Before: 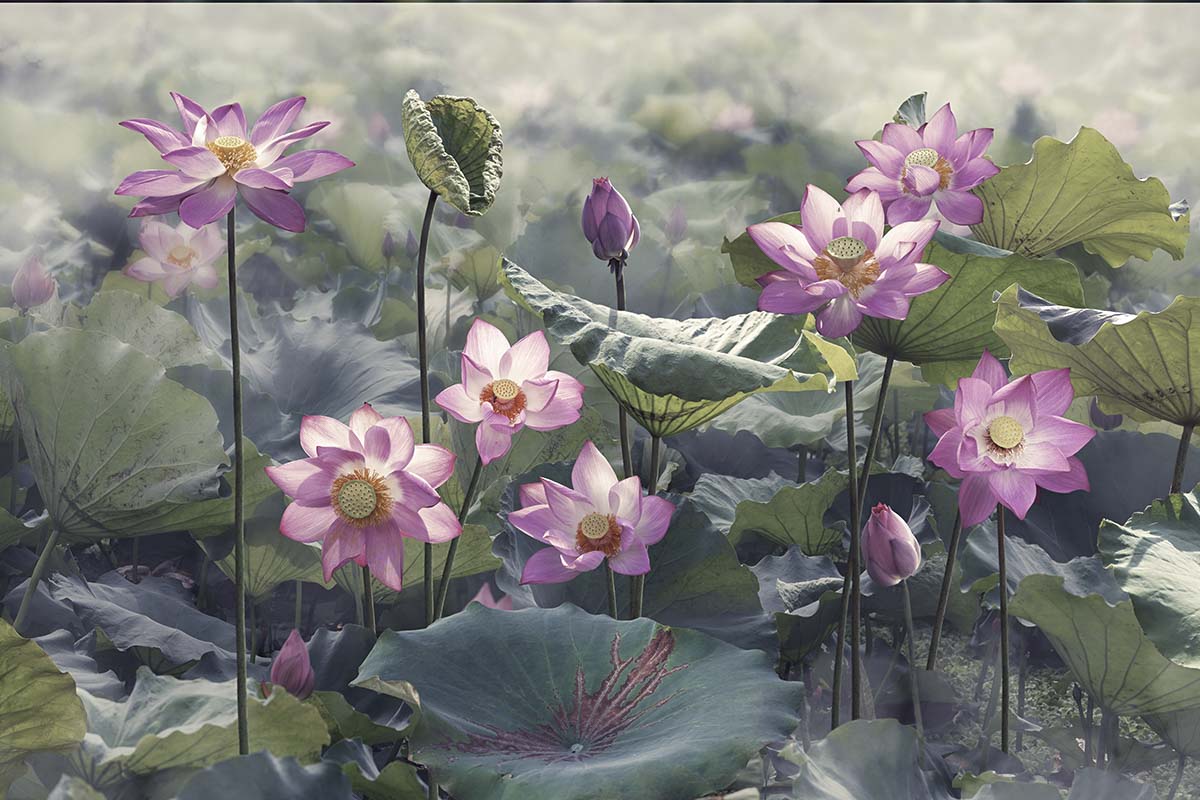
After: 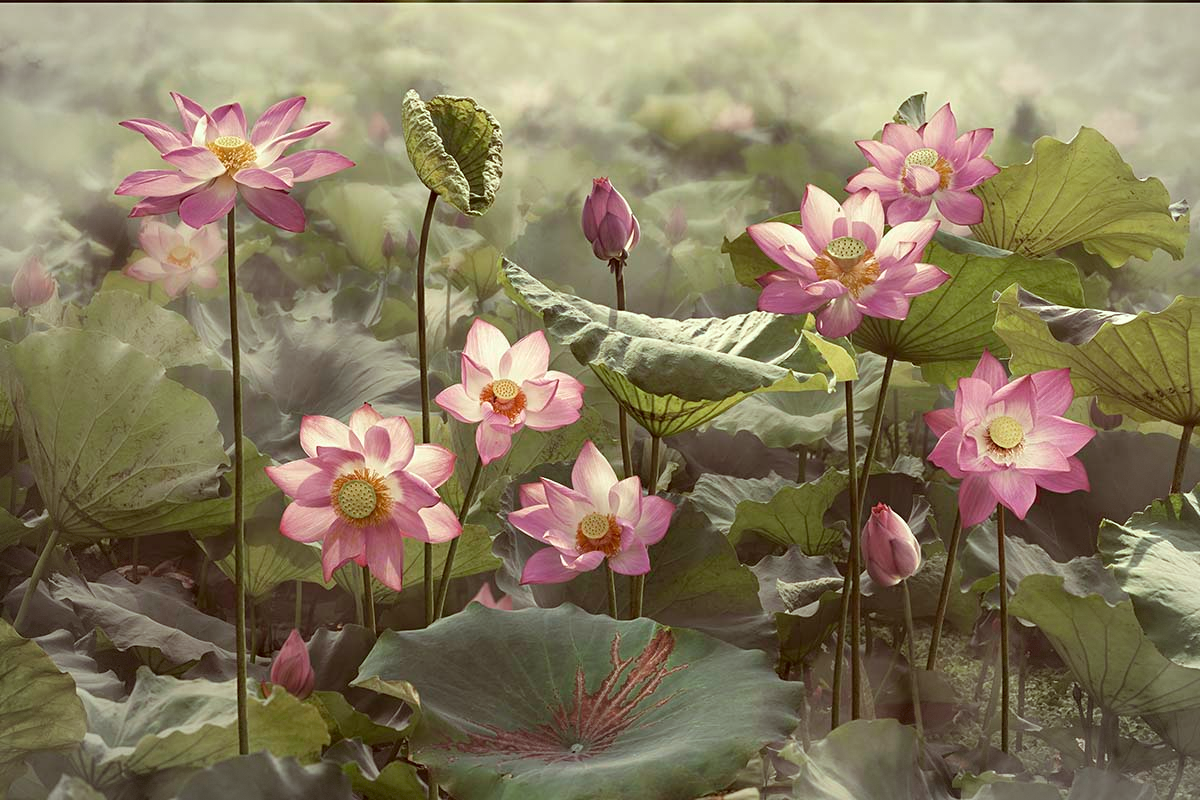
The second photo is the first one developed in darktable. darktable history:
vignetting: fall-off start 91%, fall-off radius 39.39%, brightness -0.182, saturation -0.3, width/height ratio 1.219, shape 1.3, dithering 8-bit output, unbound false
color correction: highlights a* -5.94, highlights b* 9.48, shadows a* 10.12, shadows b* 23.94
